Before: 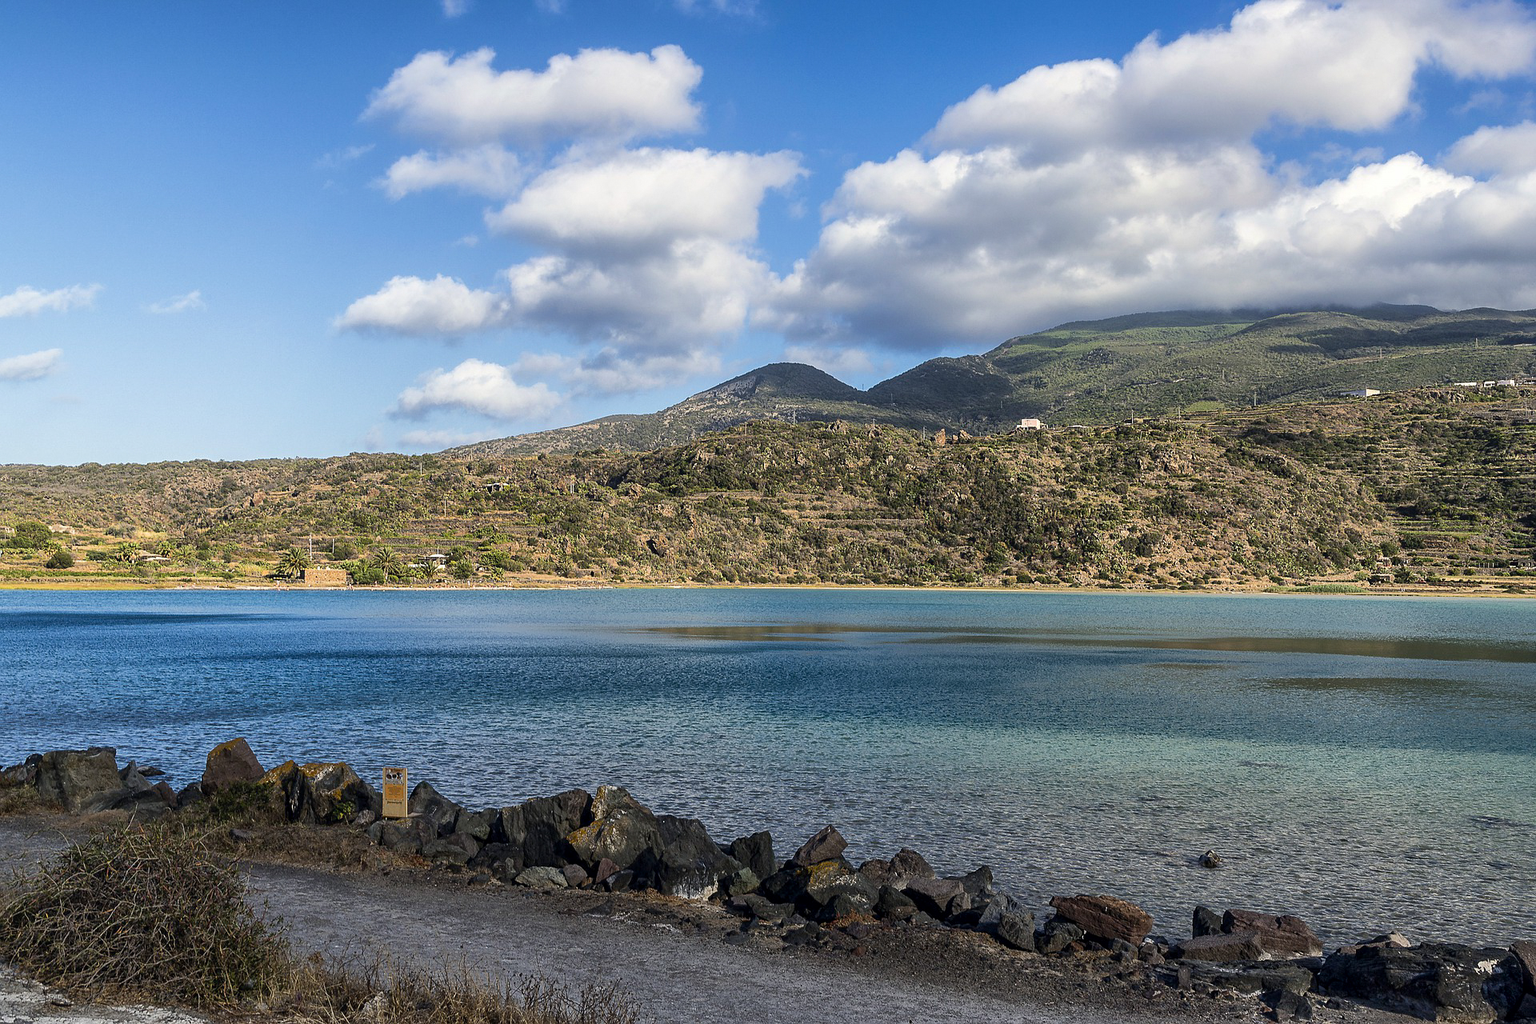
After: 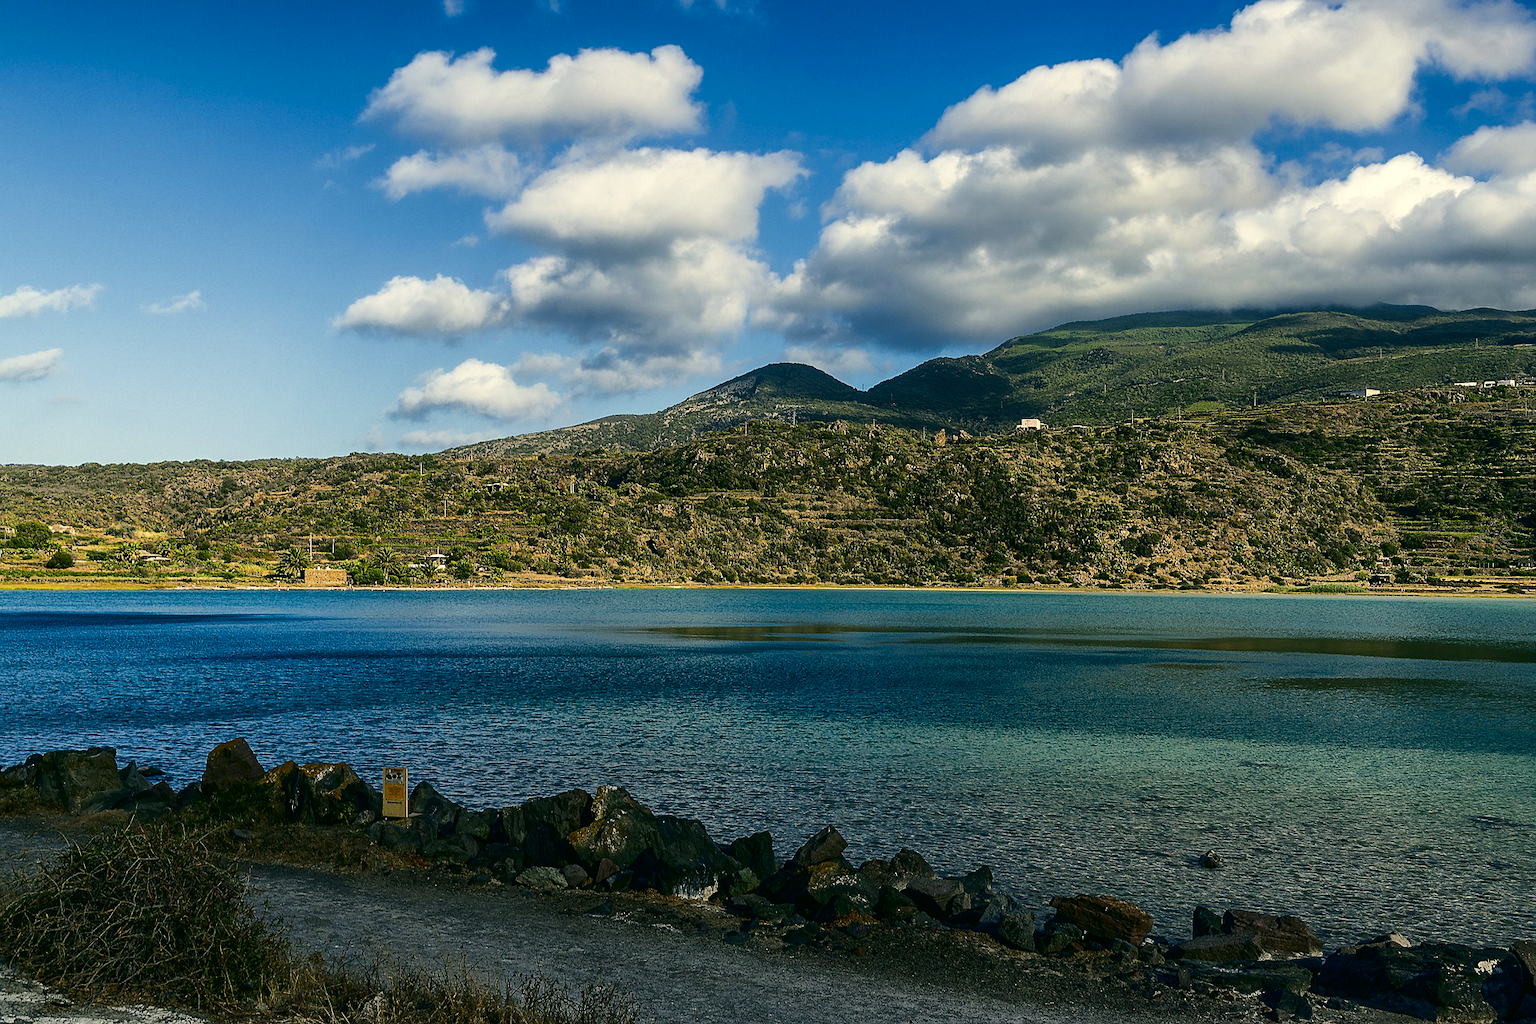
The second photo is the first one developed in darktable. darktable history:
contrast brightness saturation: contrast 0.126, brightness -0.243, saturation 0.136
color correction: highlights a* -0.345, highlights b* 9.22, shadows a* -9.09, shadows b* 0.862
